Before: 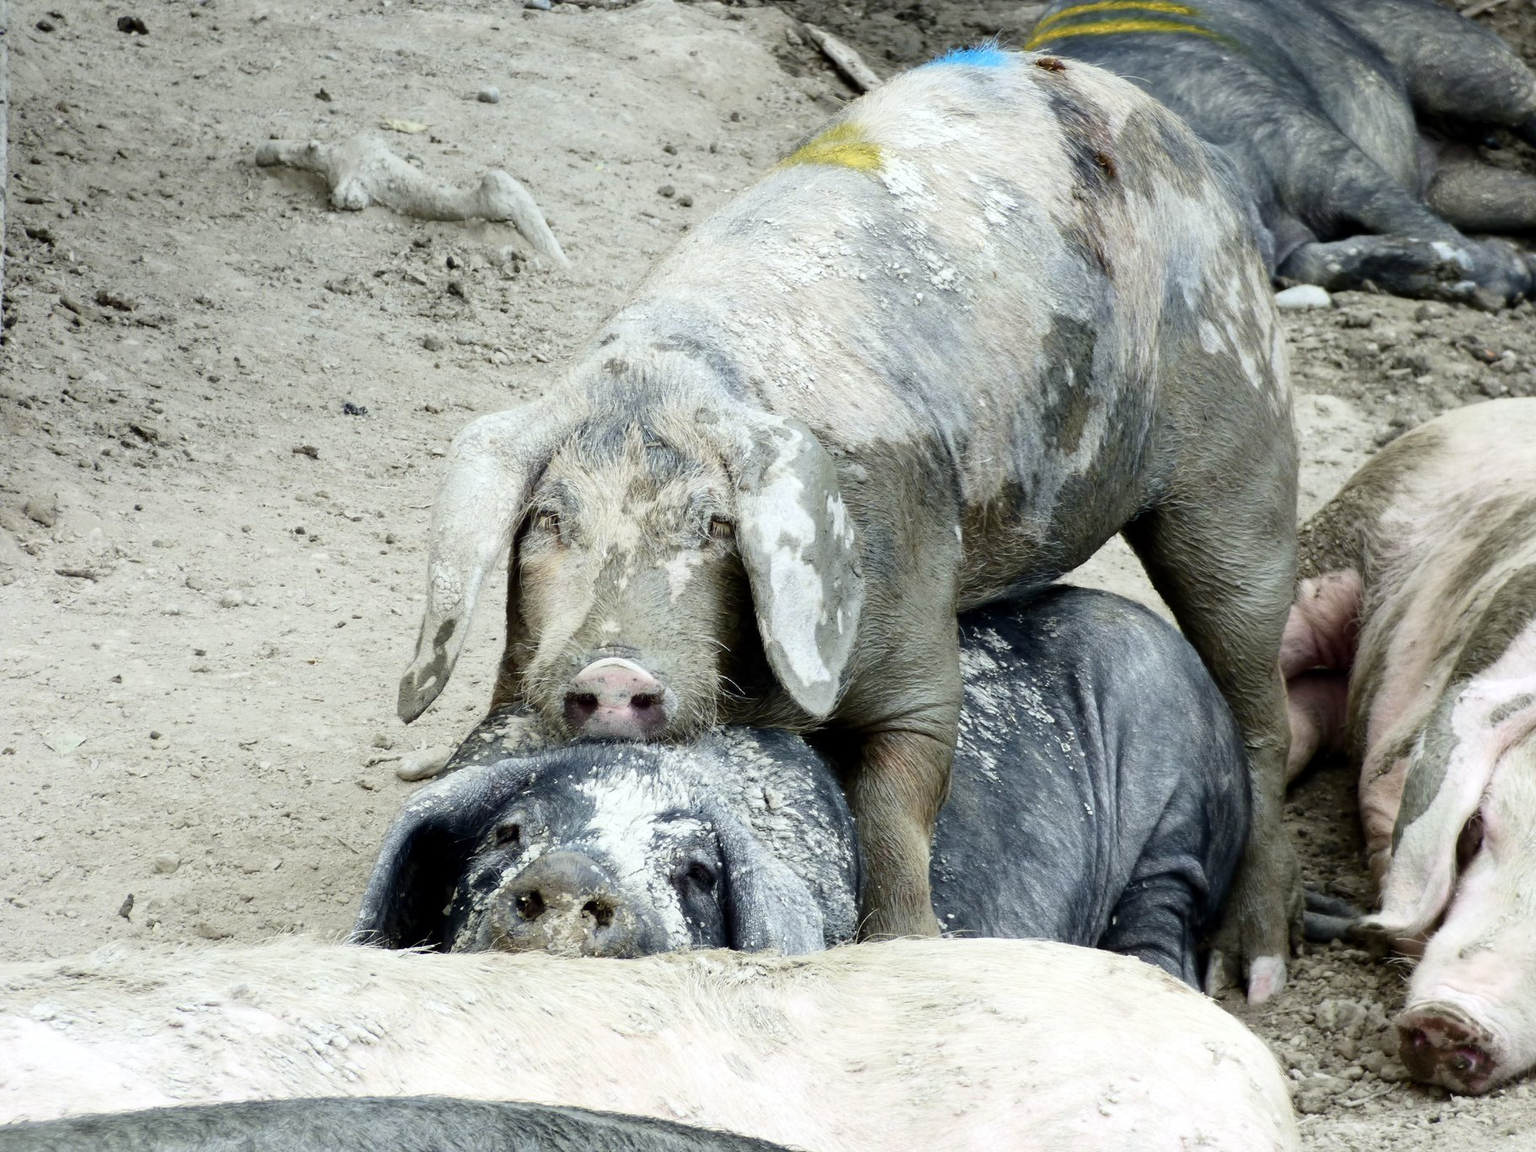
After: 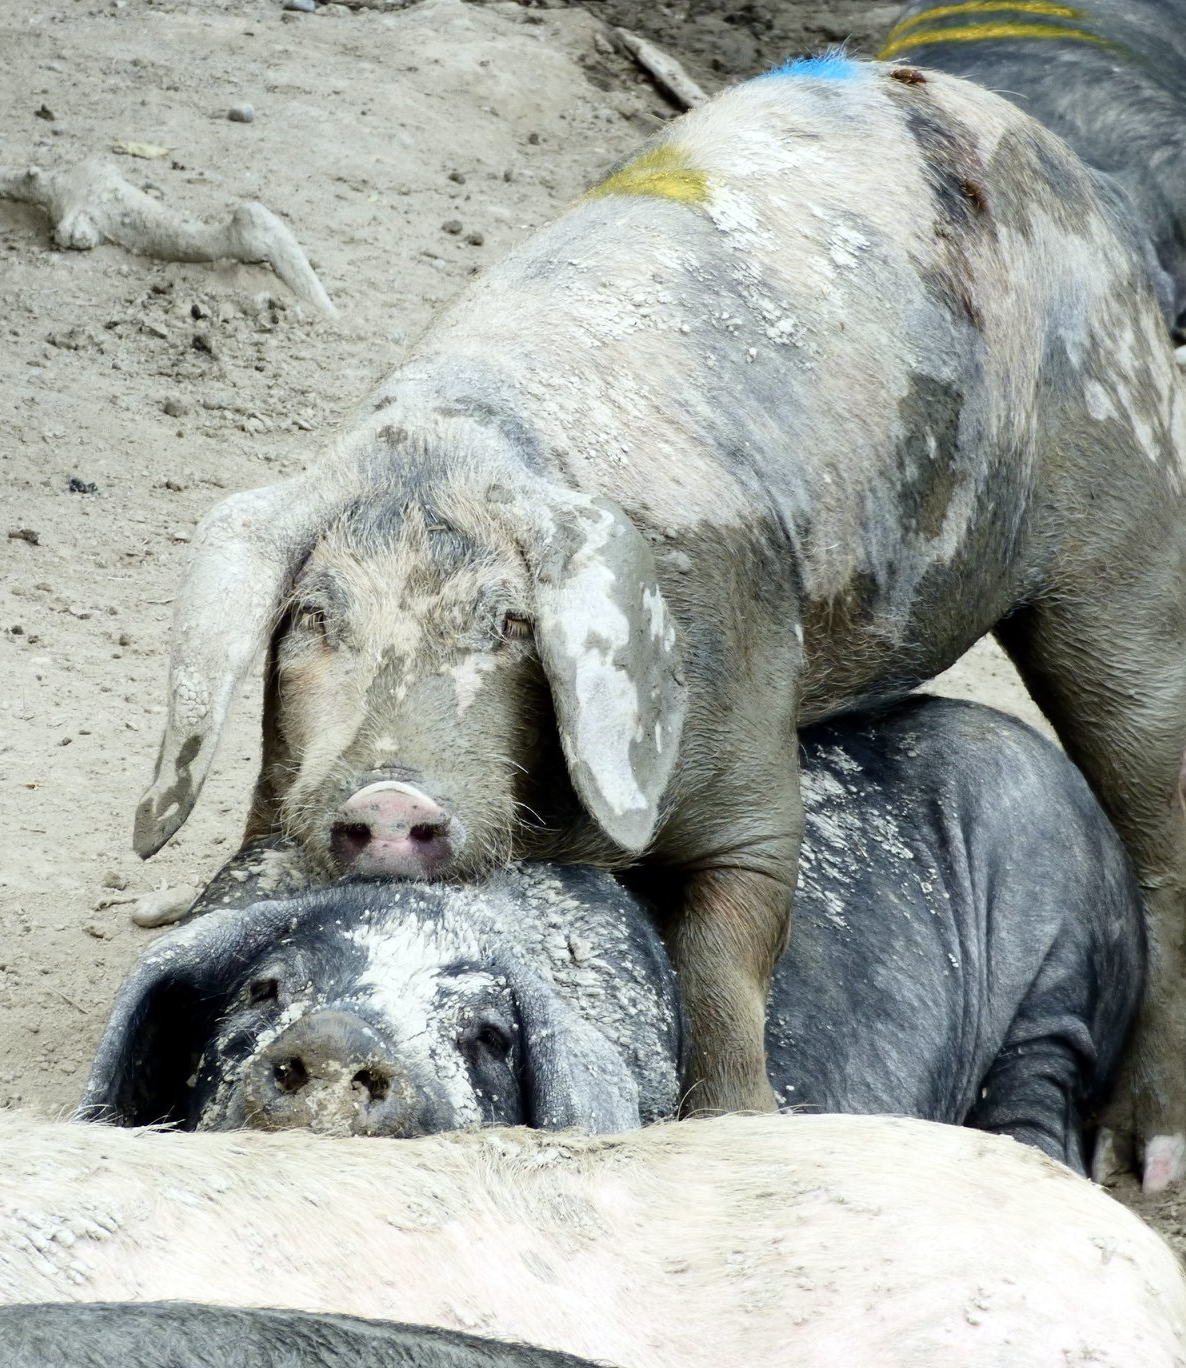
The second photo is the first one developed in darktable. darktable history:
crop and rotate: left 18.622%, right 16.339%
